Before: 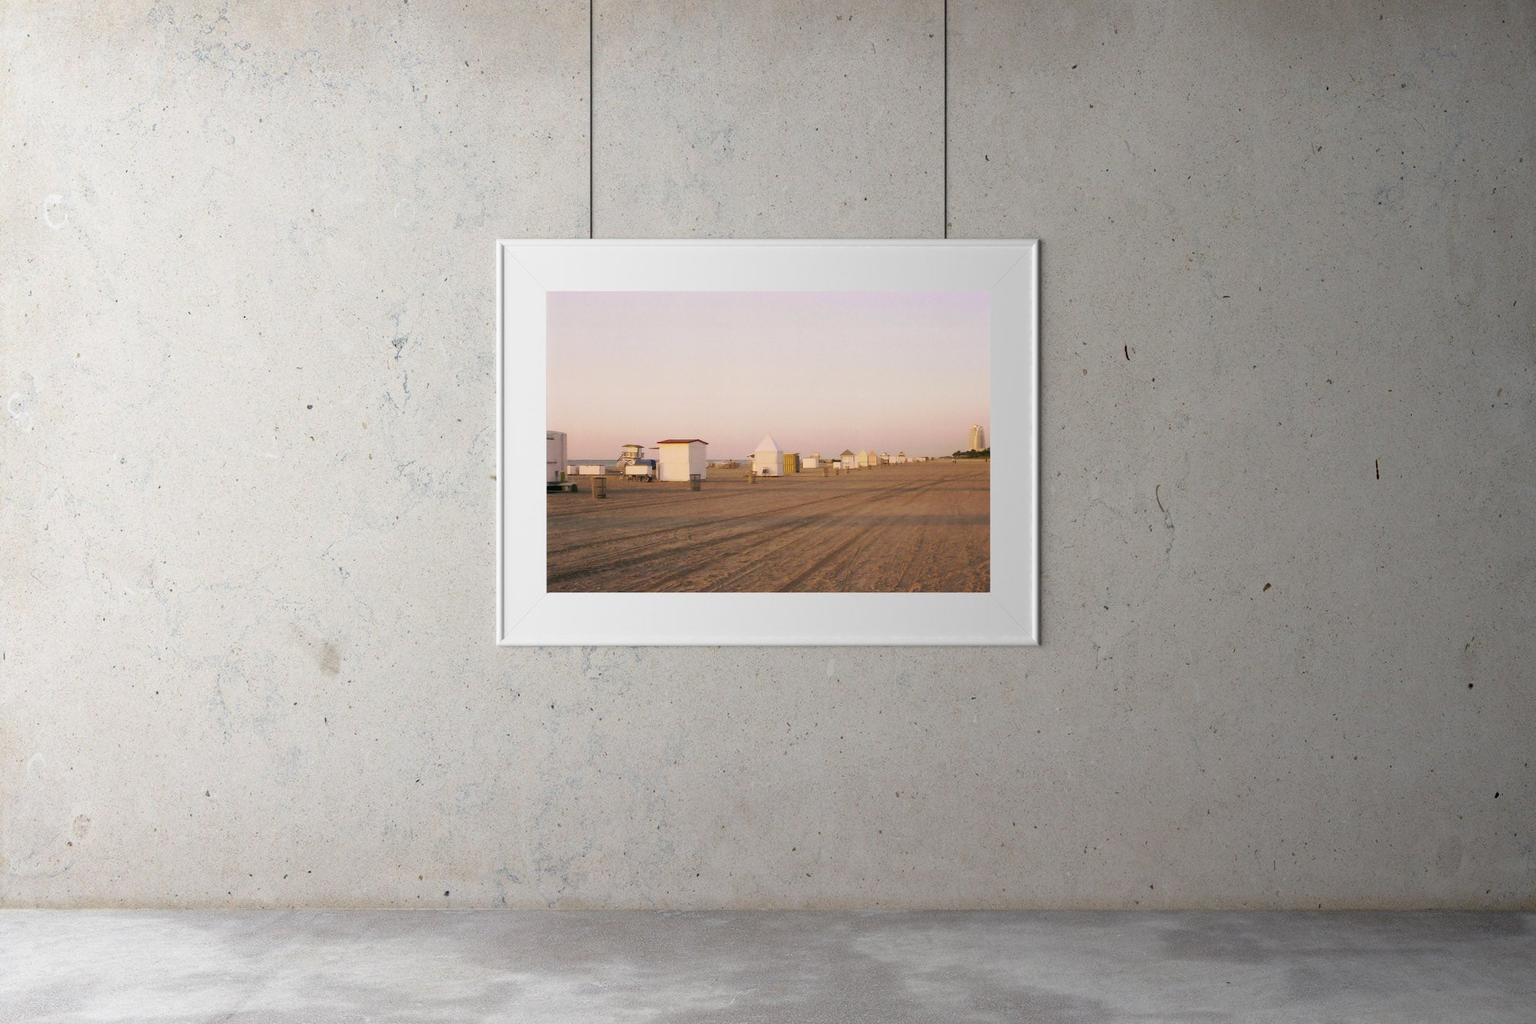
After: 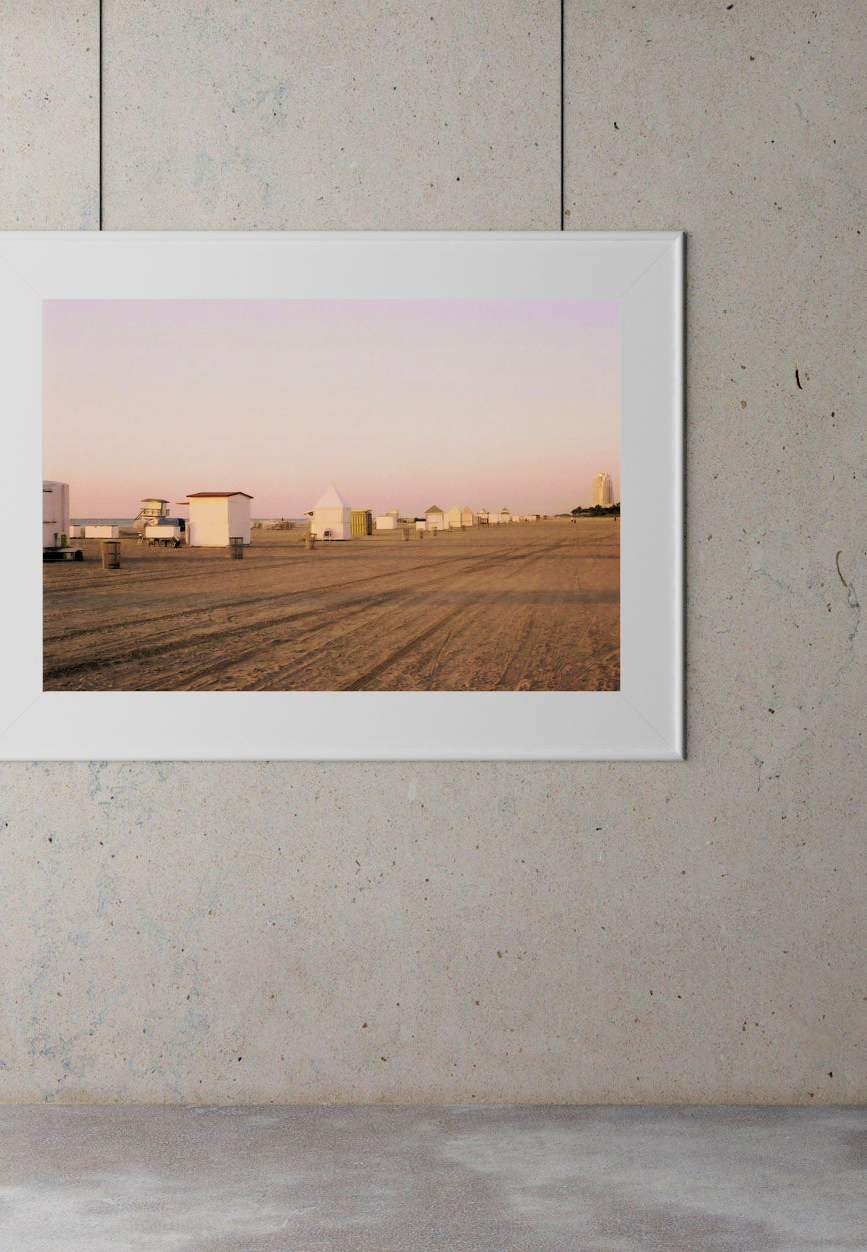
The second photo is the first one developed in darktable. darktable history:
crop: left 33.452%, top 6.025%, right 23.155%
filmic rgb: black relative exposure -5 EV, white relative exposure 3.5 EV, hardness 3.19, contrast 1.2, highlights saturation mix -30%
velvia: strength 39.63%
